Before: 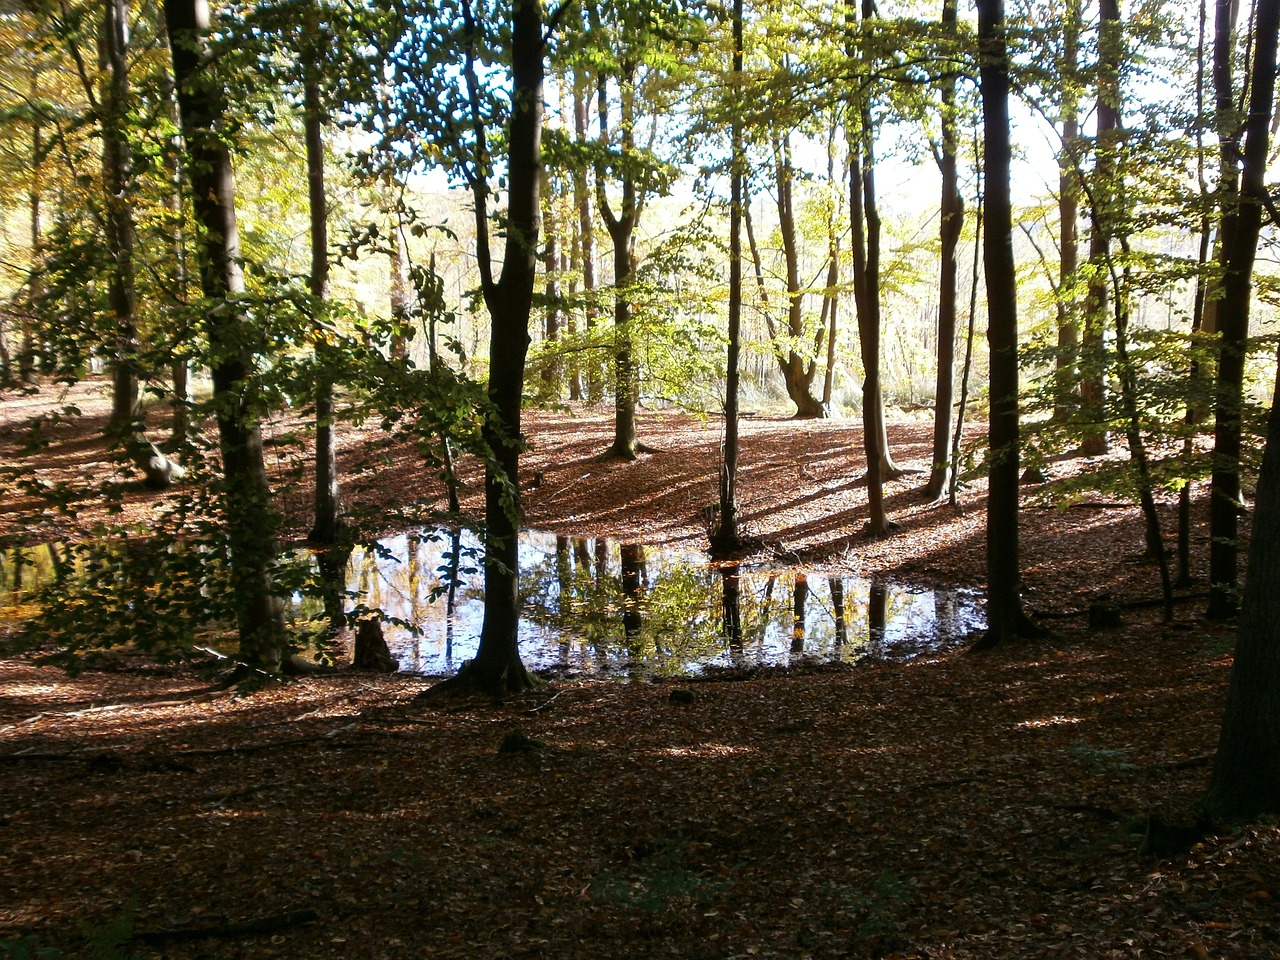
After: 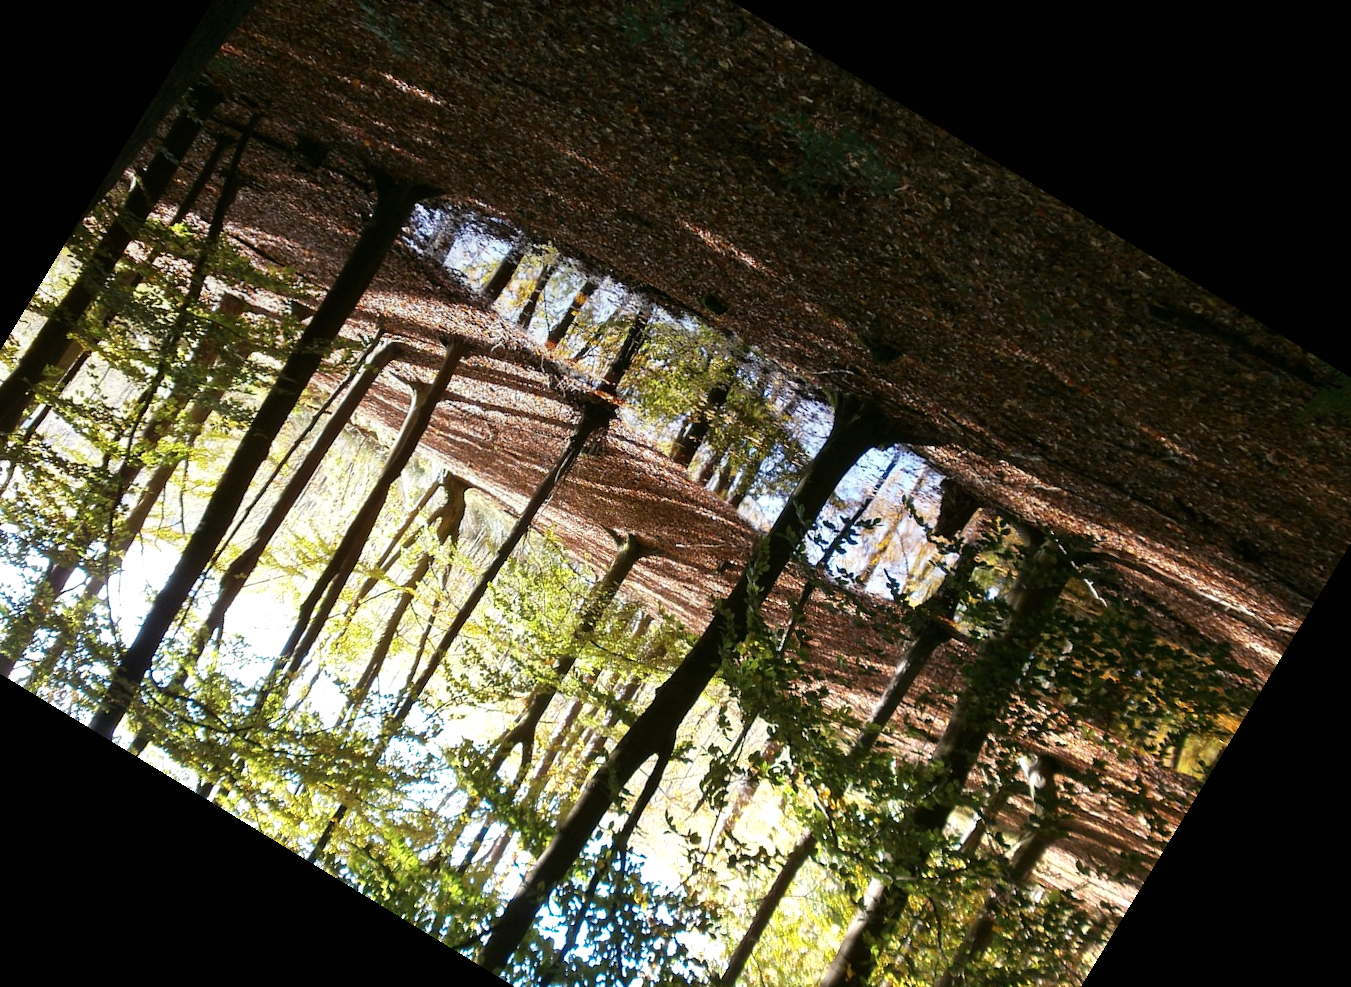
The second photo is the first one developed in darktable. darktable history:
rotate and perspective: rotation 0.226°, lens shift (vertical) -0.042, crop left 0.023, crop right 0.982, crop top 0.006, crop bottom 0.994
exposure: black level correction 0, exposure 0.5 EV, compensate exposure bias true, compensate highlight preservation false
crop and rotate: angle 148.68°, left 9.111%, top 15.603%, right 4.588%, bottom 17.041%
graduated density: rotation 5.63°, offset 76.9
